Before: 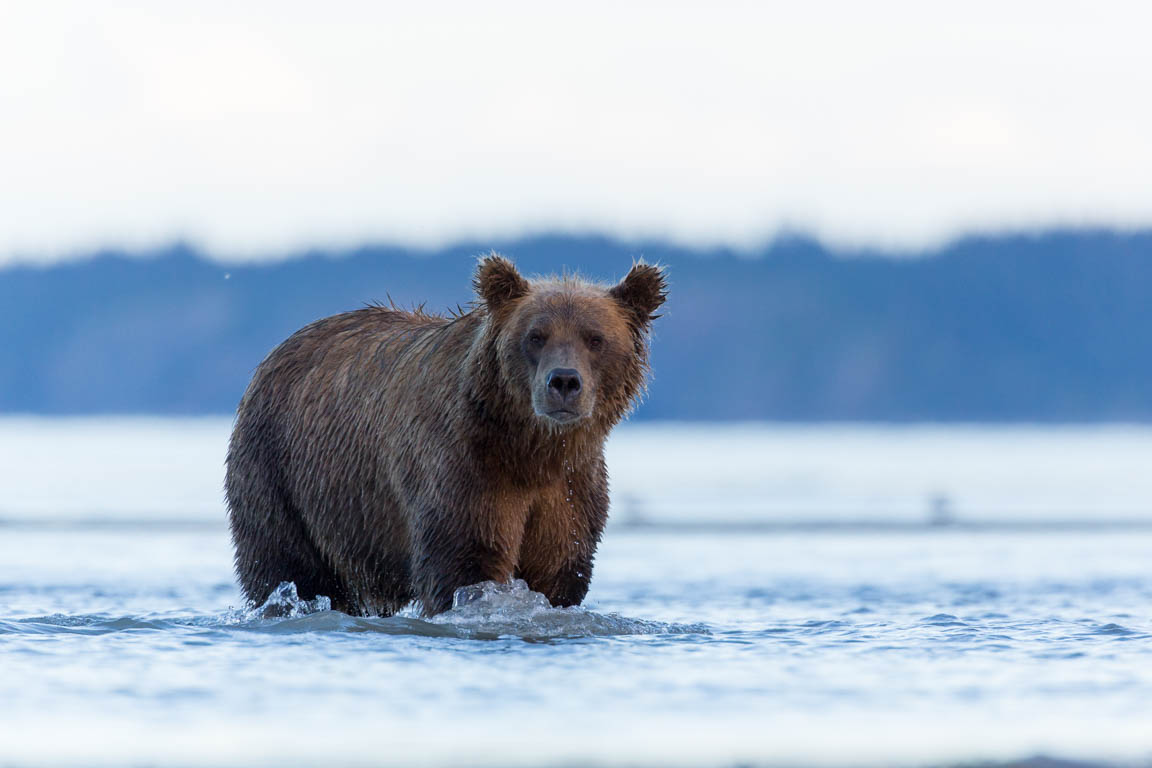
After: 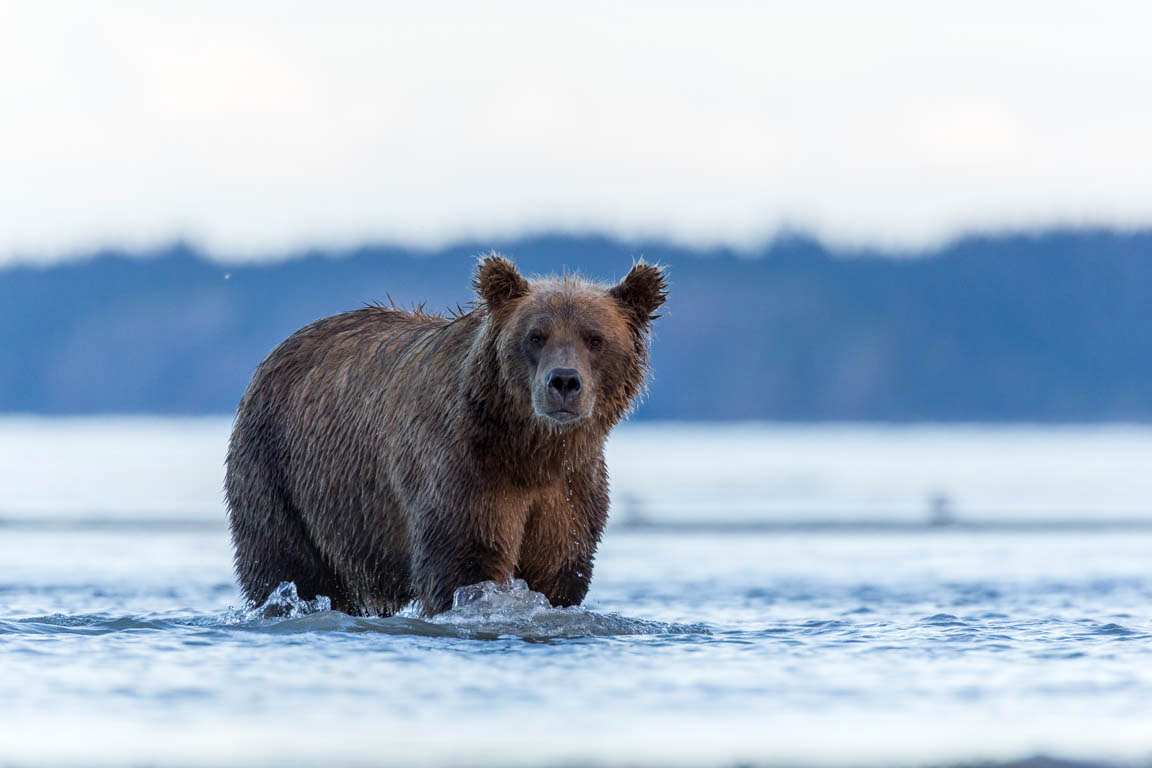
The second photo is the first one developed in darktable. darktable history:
base curve: curves: ch0 [(0, 0) (0.472, 0.455) (1, 1)], preserve colors none
local contrast: on, module defaults
